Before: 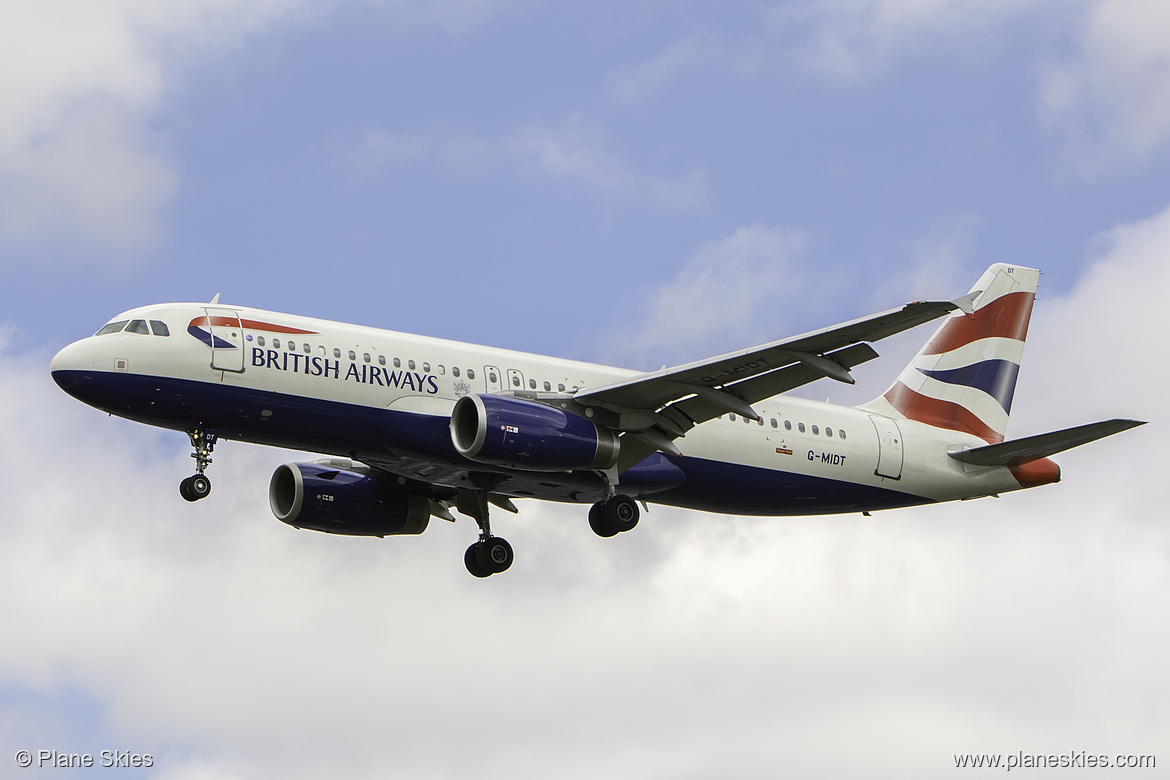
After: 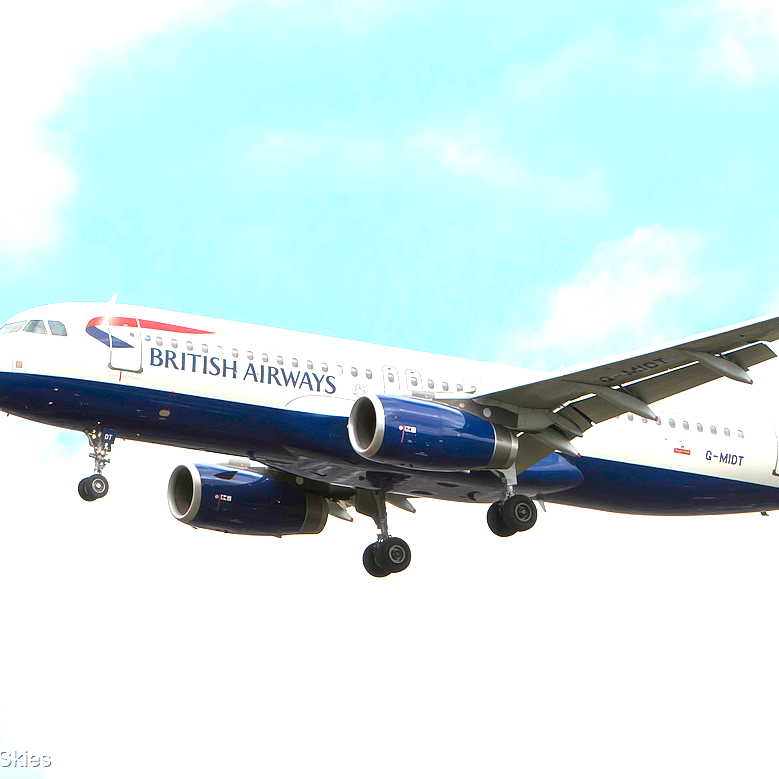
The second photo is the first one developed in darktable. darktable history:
haze removal: strength -0.05
exposure: black level correction 0.001, exposure 1.129 EV, compensate exposure bias true, compensate highlight preservation false
crop and rotate: left 8.786%, right 24.548%
white balance: red 1.004, blue 1.024
